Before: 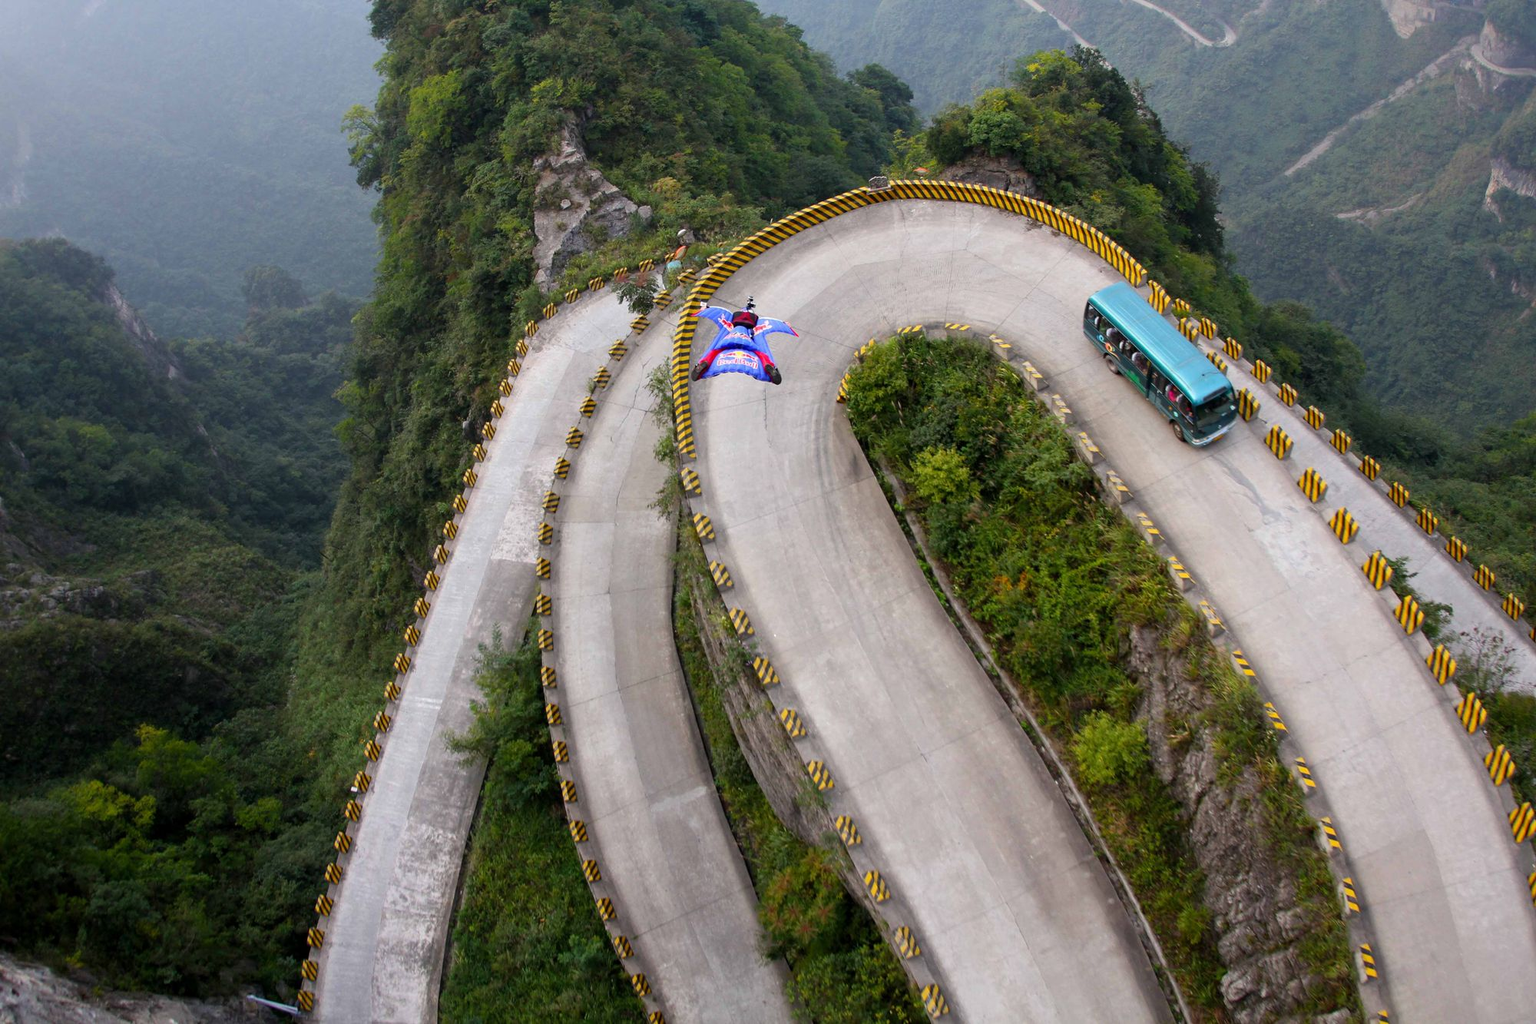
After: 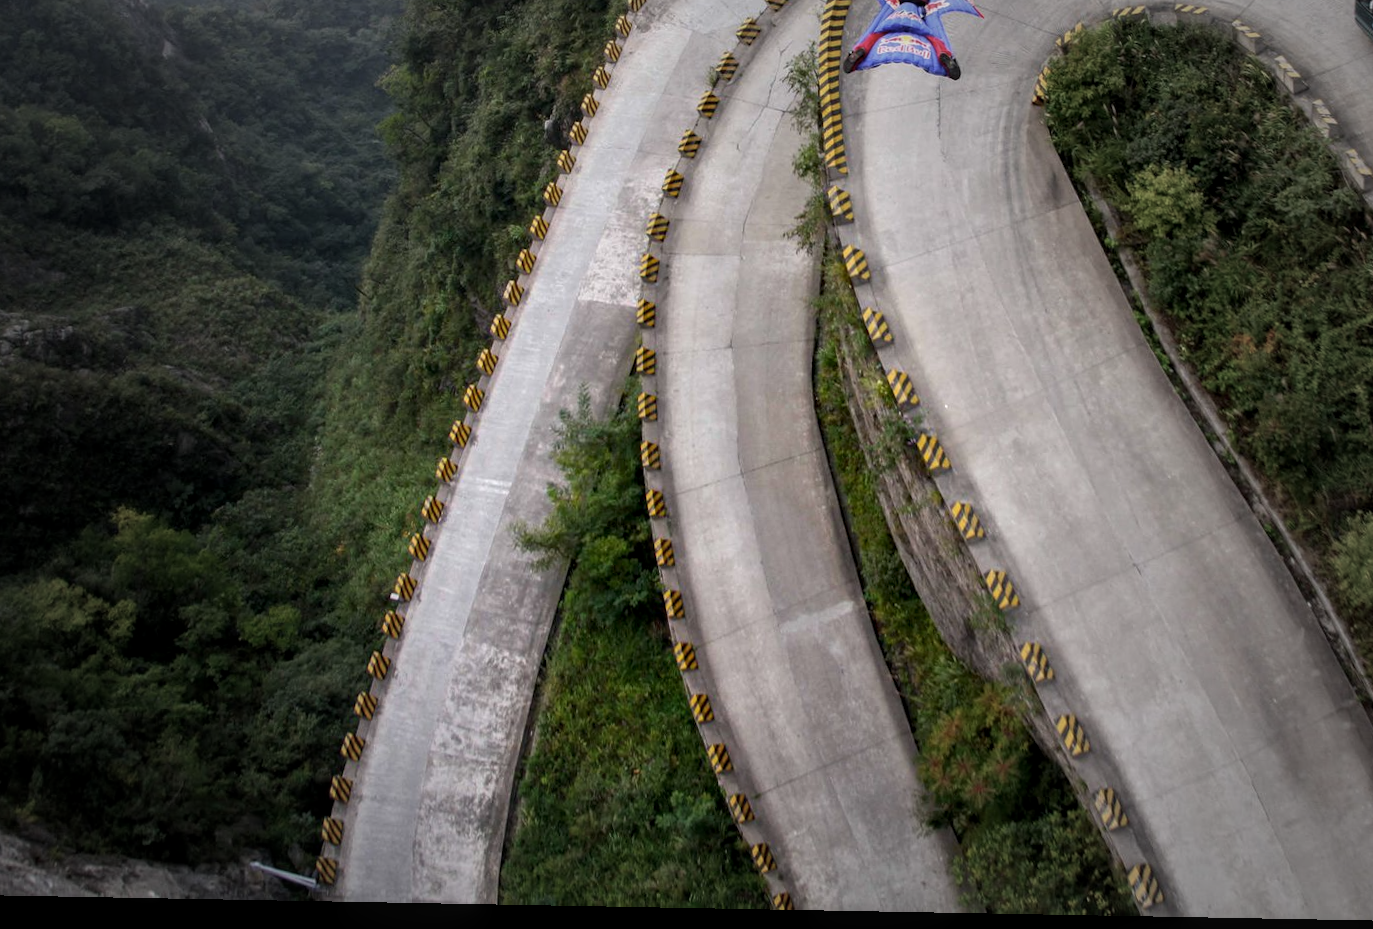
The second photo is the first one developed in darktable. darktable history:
crop and rotate: angle -1.05°, left 3.592%, top 32.104%, right 28.54%
local contrast: on, module defaults
vignetting: fall-off start 33.96%, fall-off radius 64.5%, width/height ratio 0.958, unbound false
